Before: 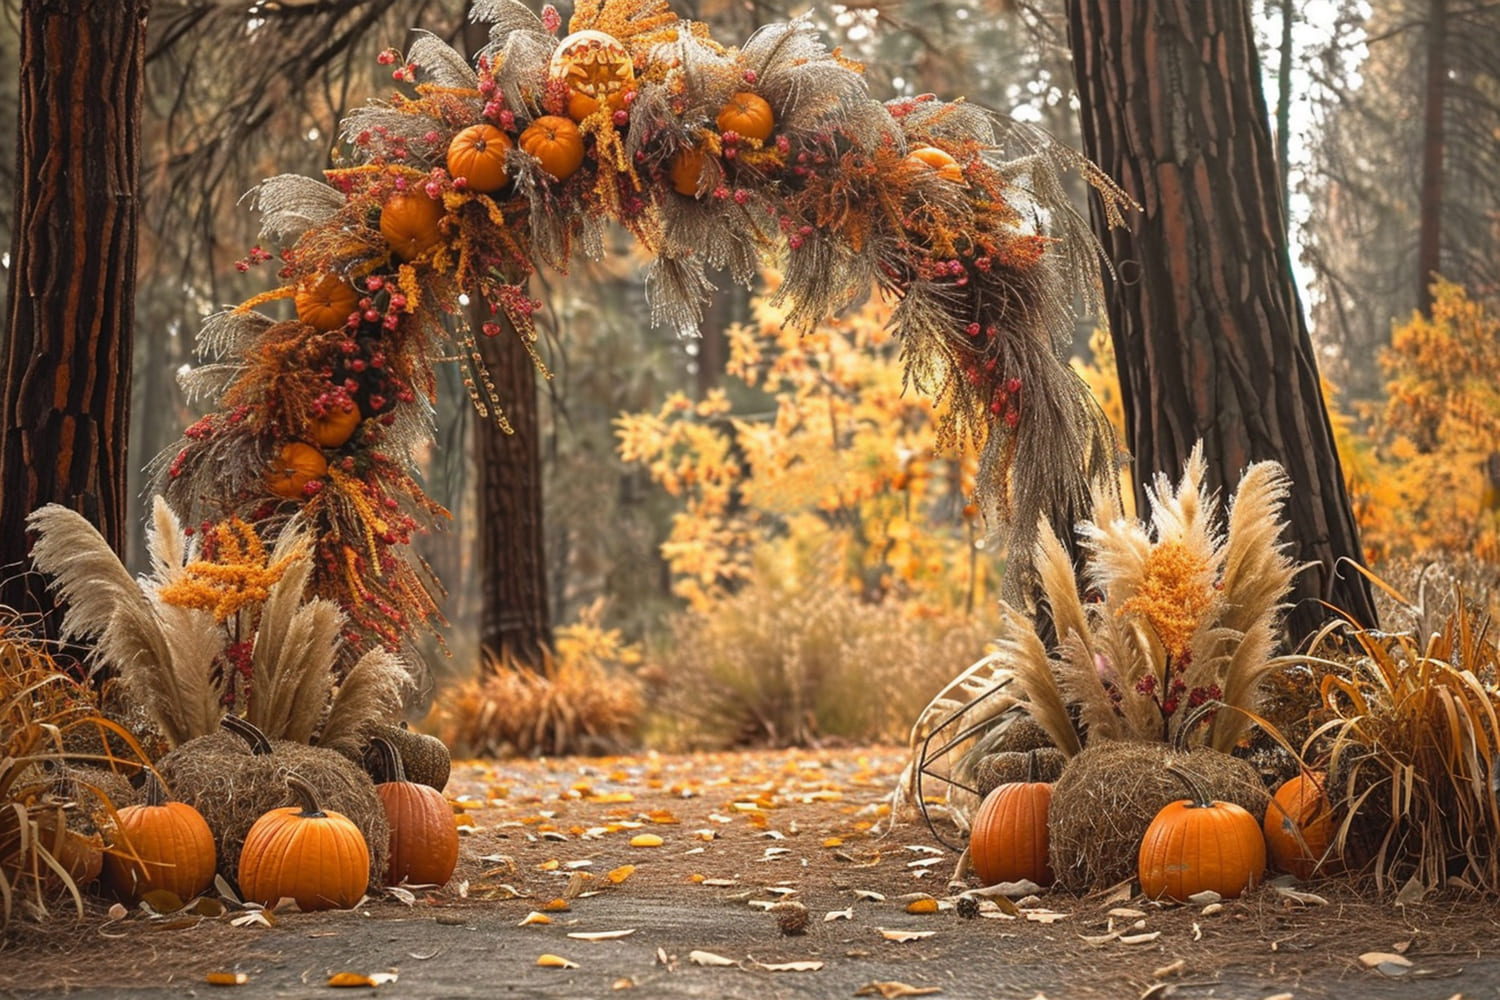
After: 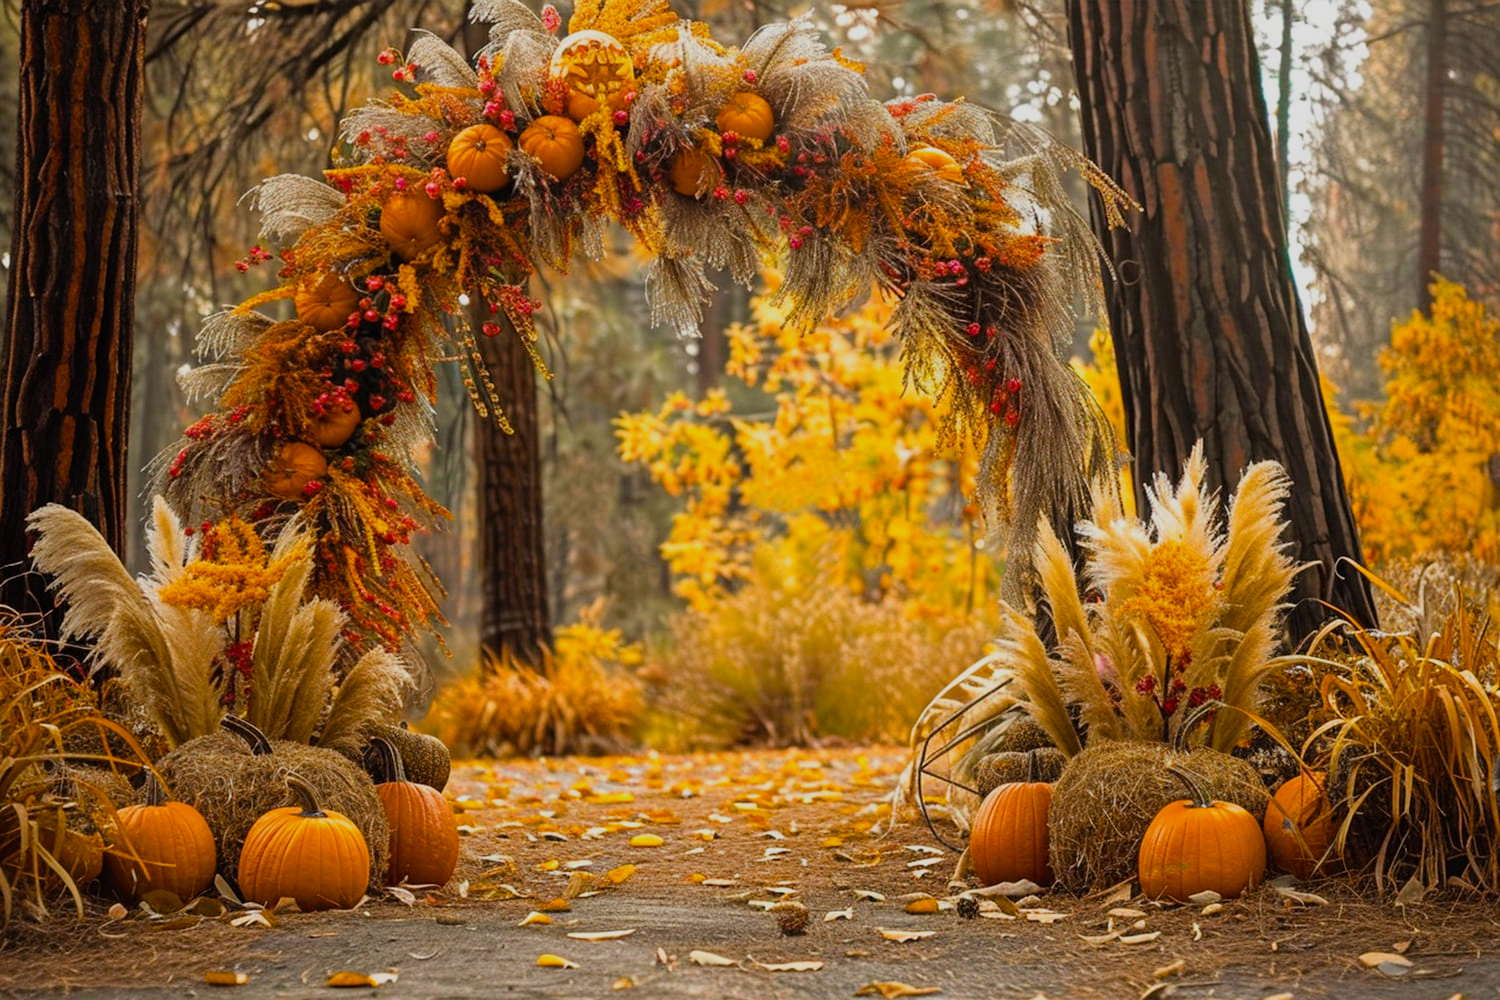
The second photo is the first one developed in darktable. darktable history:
filmic rgb: white relative exposure 3.8 EV, hardness 4.35
color balance rgb: linear chroma grading › global chroma 15%, perceptual saturation grading › global saturation 30%
